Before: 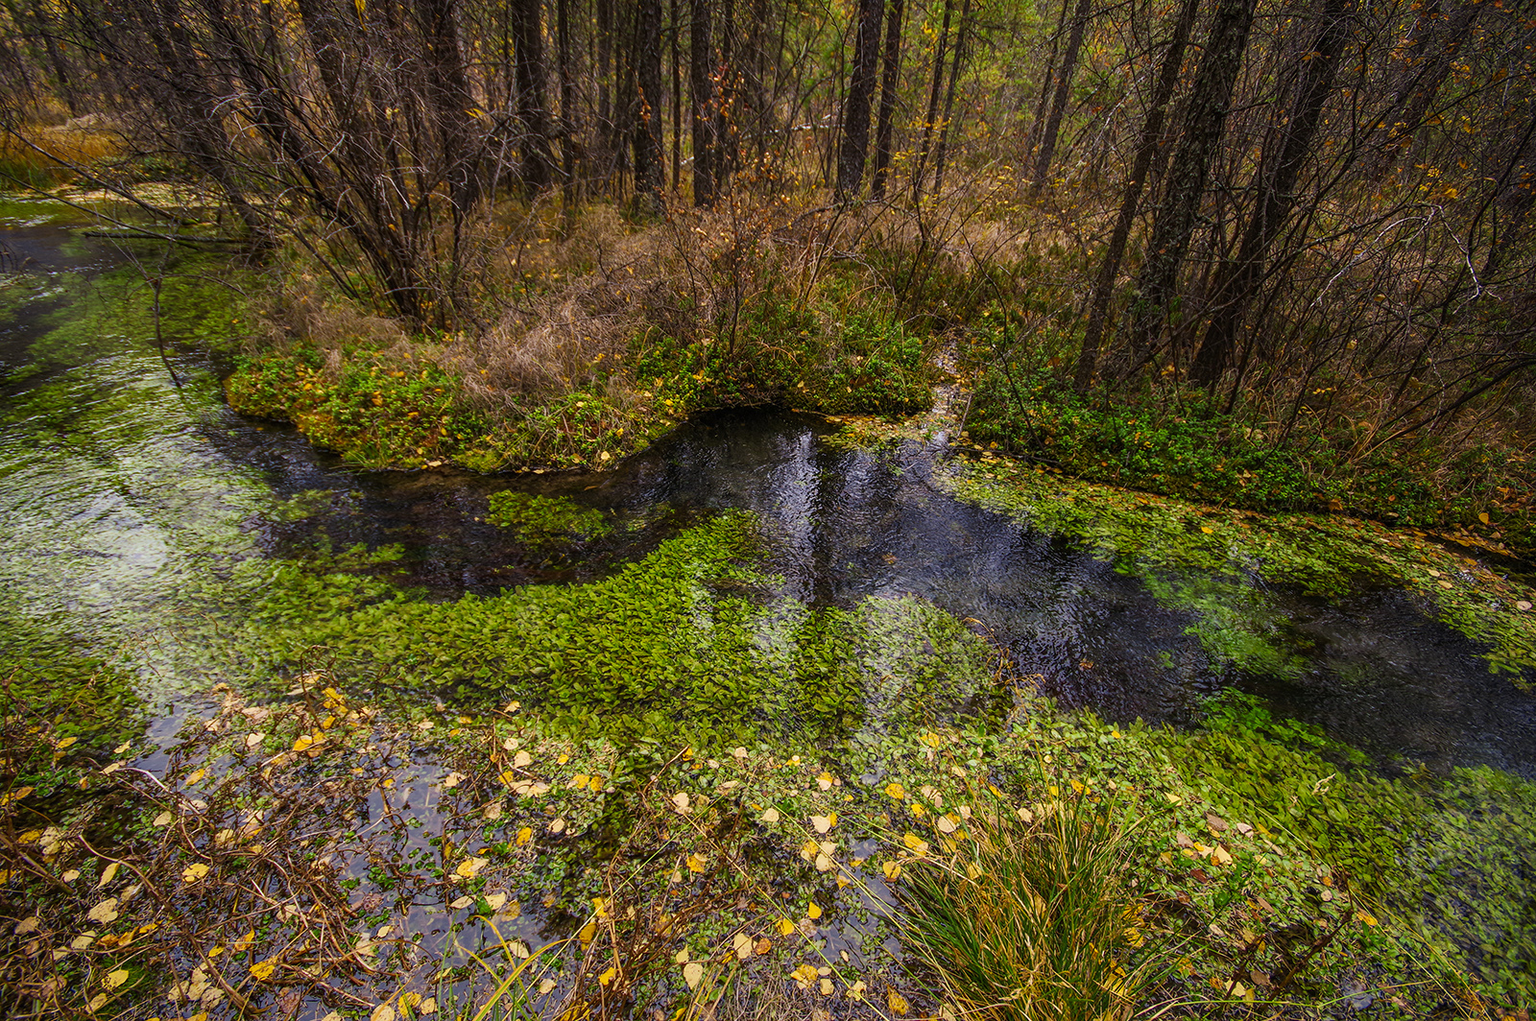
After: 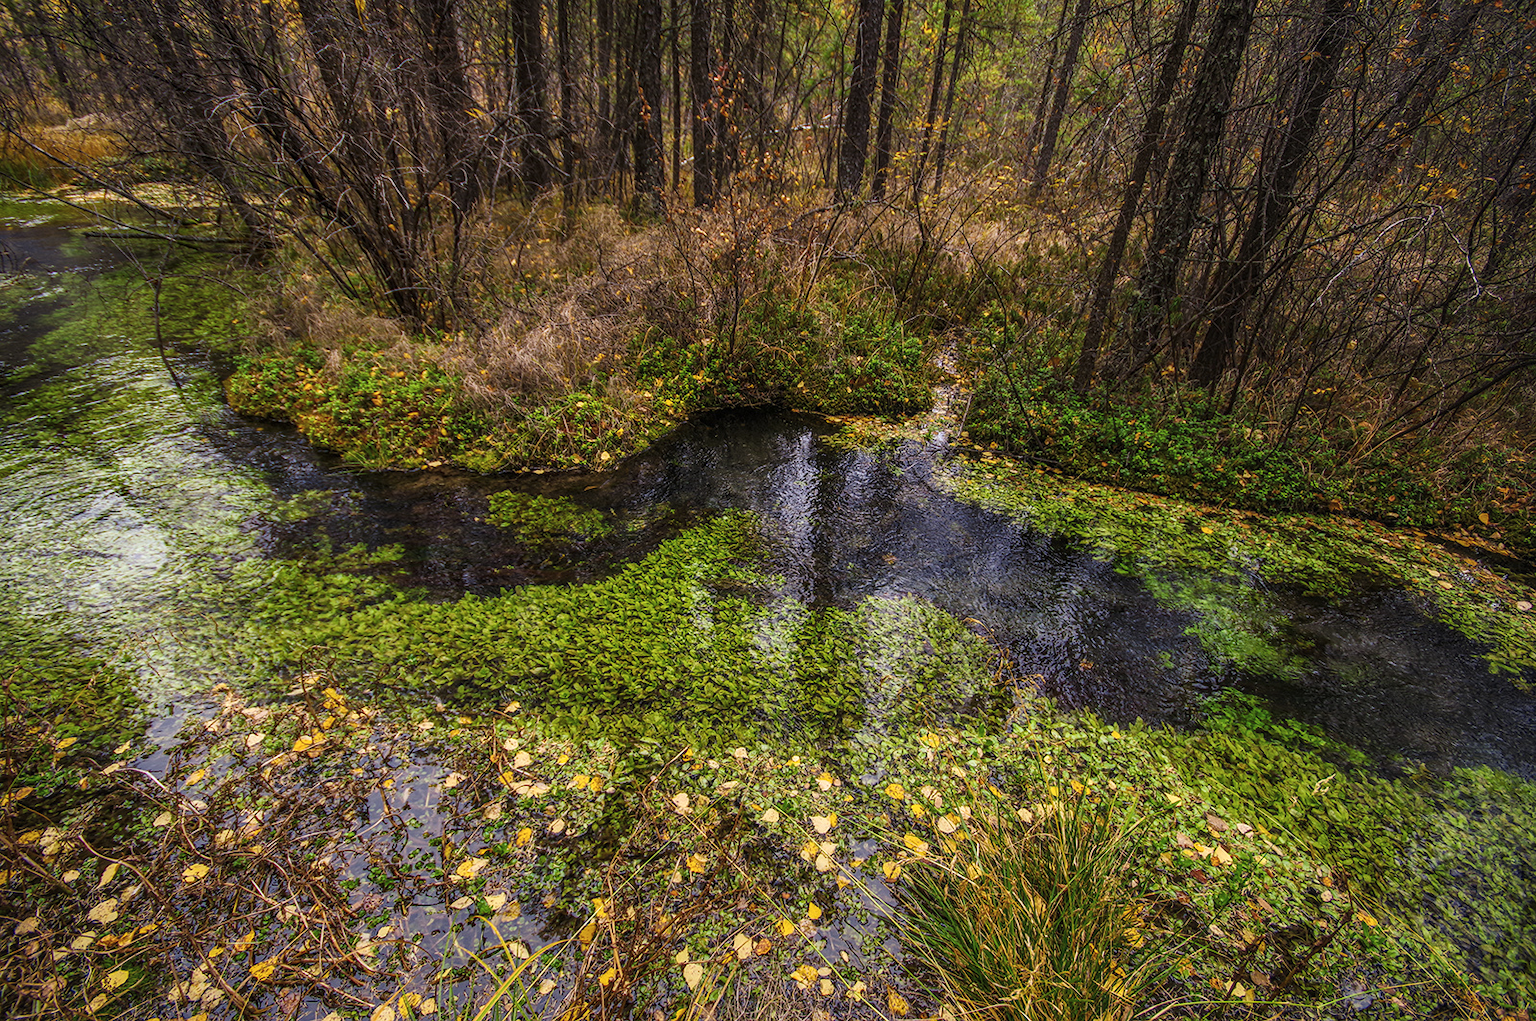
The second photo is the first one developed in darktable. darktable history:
color balance rgb: global offset › luminance 0.48%, global offset › hue 171.69°, shadows fall-off 298.653%, white fulcrum 1.98 EV, highlights fall-off 298.323%, perceptual saturation grading › global saturation 0.39%, mask middle-gray fulcrum 99.321%, contrast gray fulcrum 38.287%
local contrast: detail 130%
